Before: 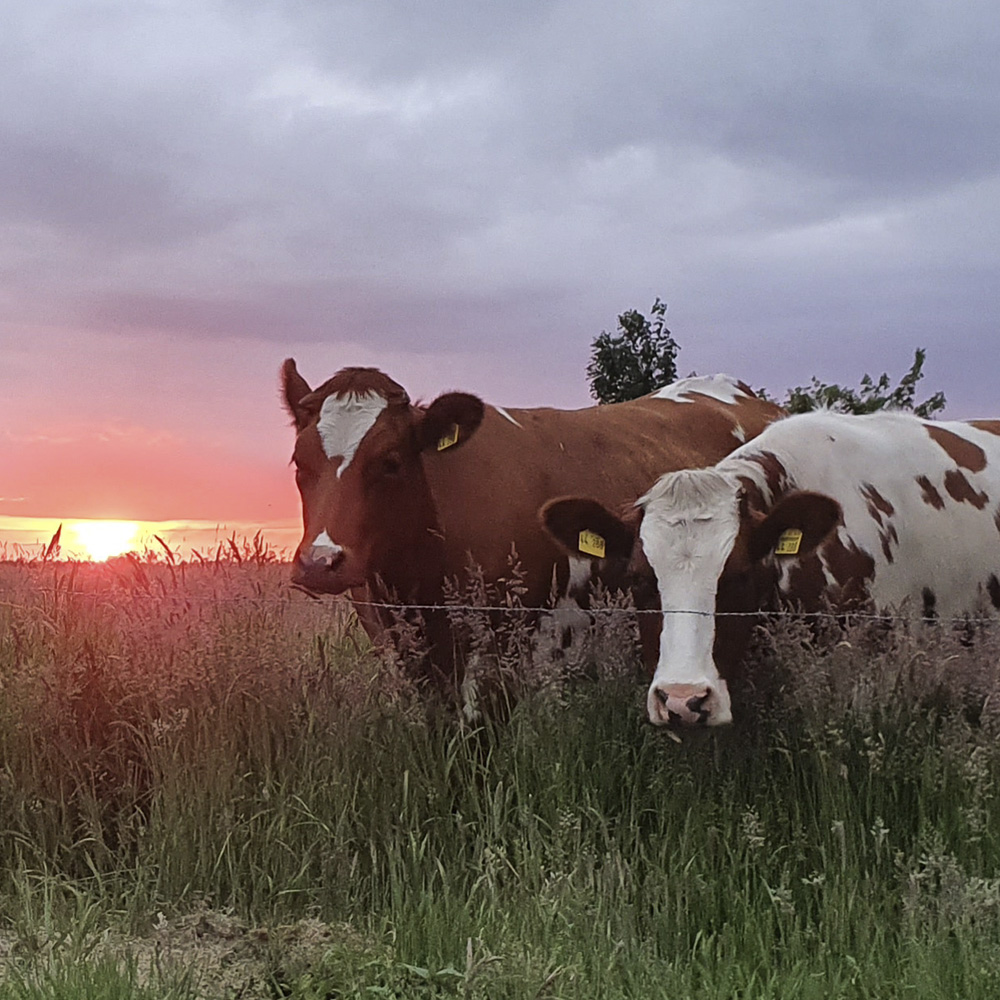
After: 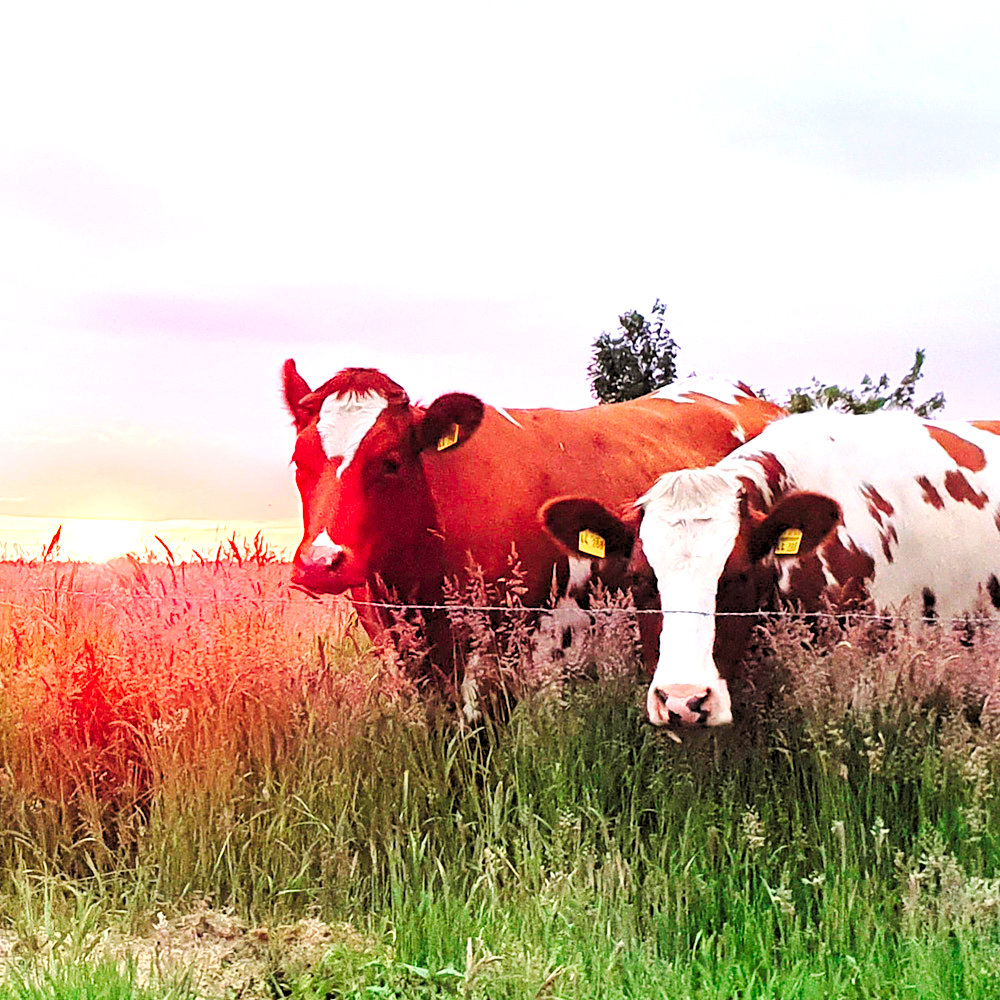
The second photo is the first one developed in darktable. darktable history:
levels: levels [0.036, 0.364, 0.827]
base curve: curves: ch0 [(0, 0) (0.028, 0.03) (0.121, 0.232) (0.46, 0.748) (0.859, 0.968) (1, 1)], preserve colors none
tone curve: curves: ch0 [(0.013, 0) (0.061, 0.068) (0.239, 0.256) (0.502, 0.505) (0.683, 0.676) (0.761, 0.773) (0.858, 0.858) (0.987, 0.945)]; ch1 [(0, 0) (0.172, 0.123) (0.304, 0.267) (0.414, 0.395) (0.472, 0.473) (0.502, 0.508) (0.521, 0.528) (0.583, 0.595) (0.654, 0.673) (0.728, 0.761) (1, 1)]; ch2 [(0, 0) (0.411, 0.424) (0.485, 0.476) (0.502, 0.502) (0.553, 0.557) (0.57, 0.576) (1, 1)], color space Lab, independent channels, preserve colors none
